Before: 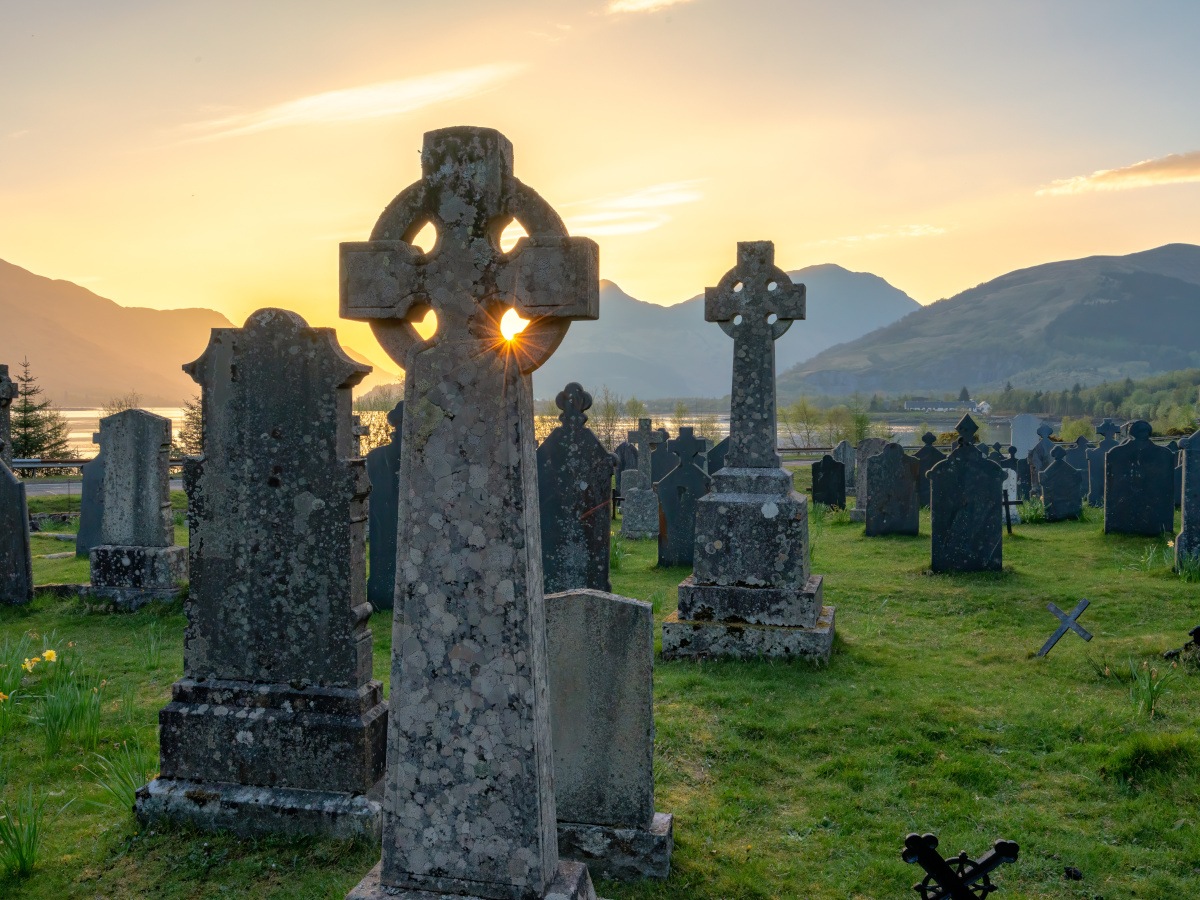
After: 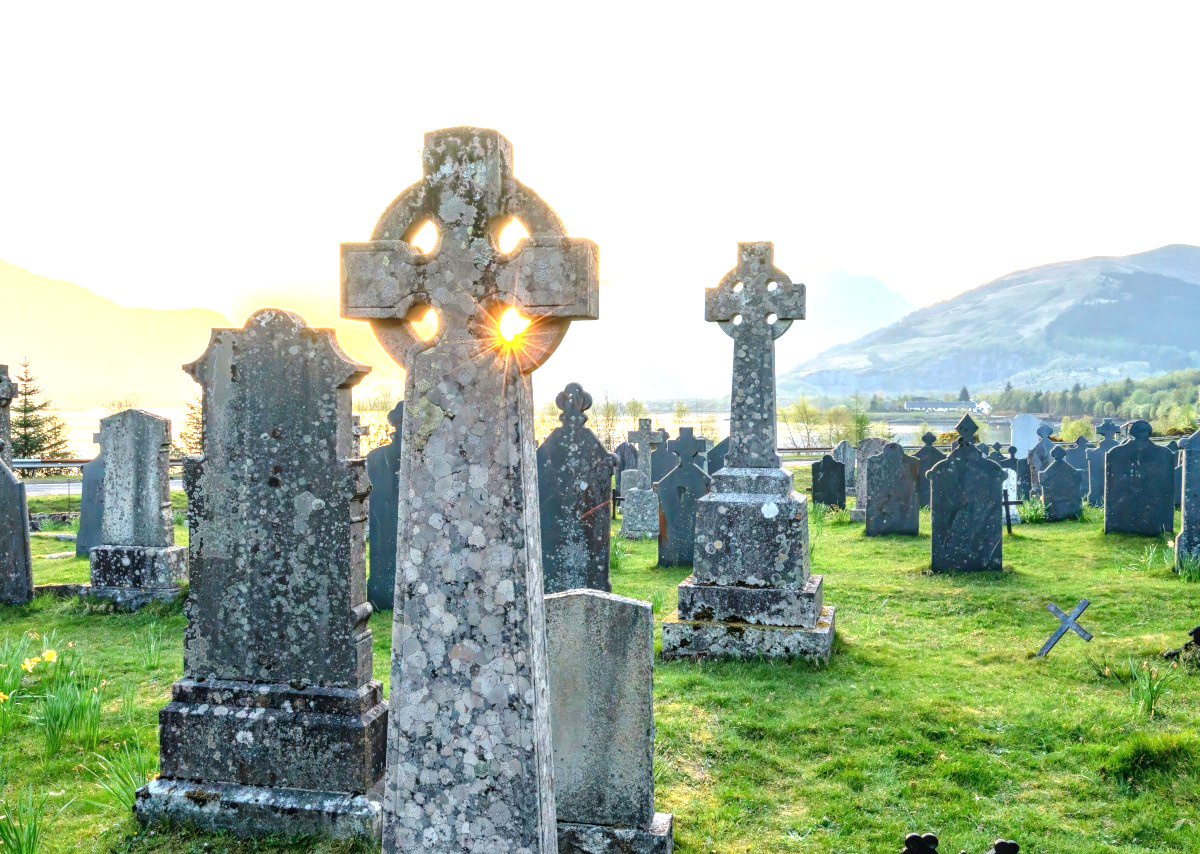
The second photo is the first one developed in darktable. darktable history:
exposure: black level correction 0, exposure 1.9 EV, compensate highlight preservation false
local contrast: on, module defaults
crop and rotate: top 0%, bottom 5.097%
